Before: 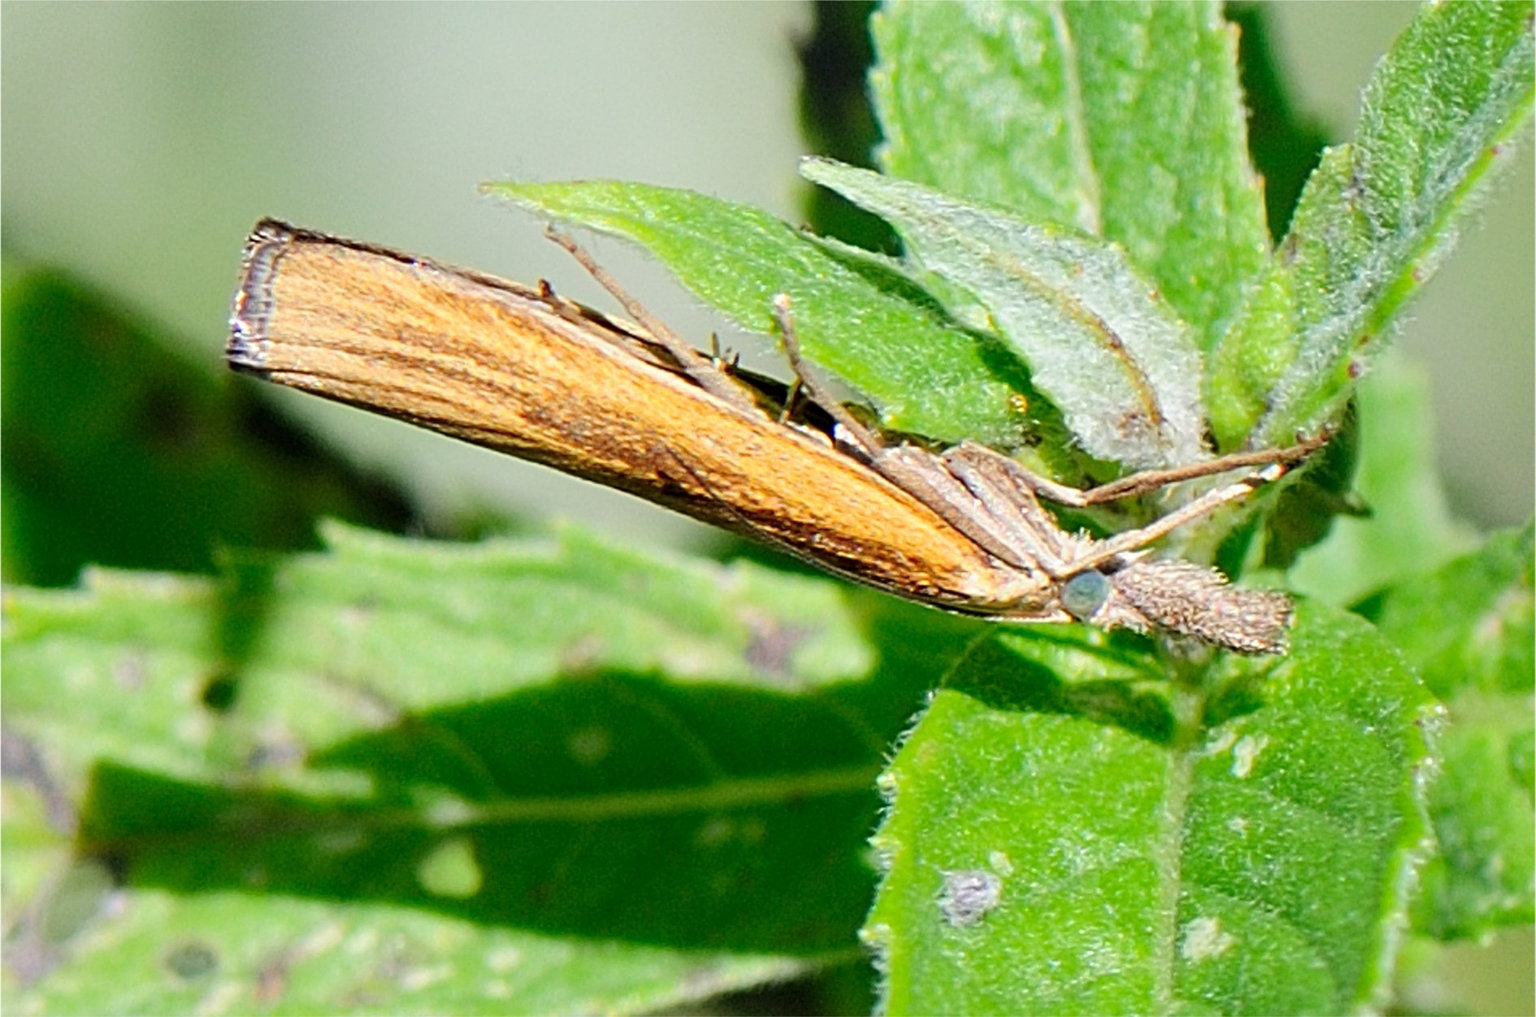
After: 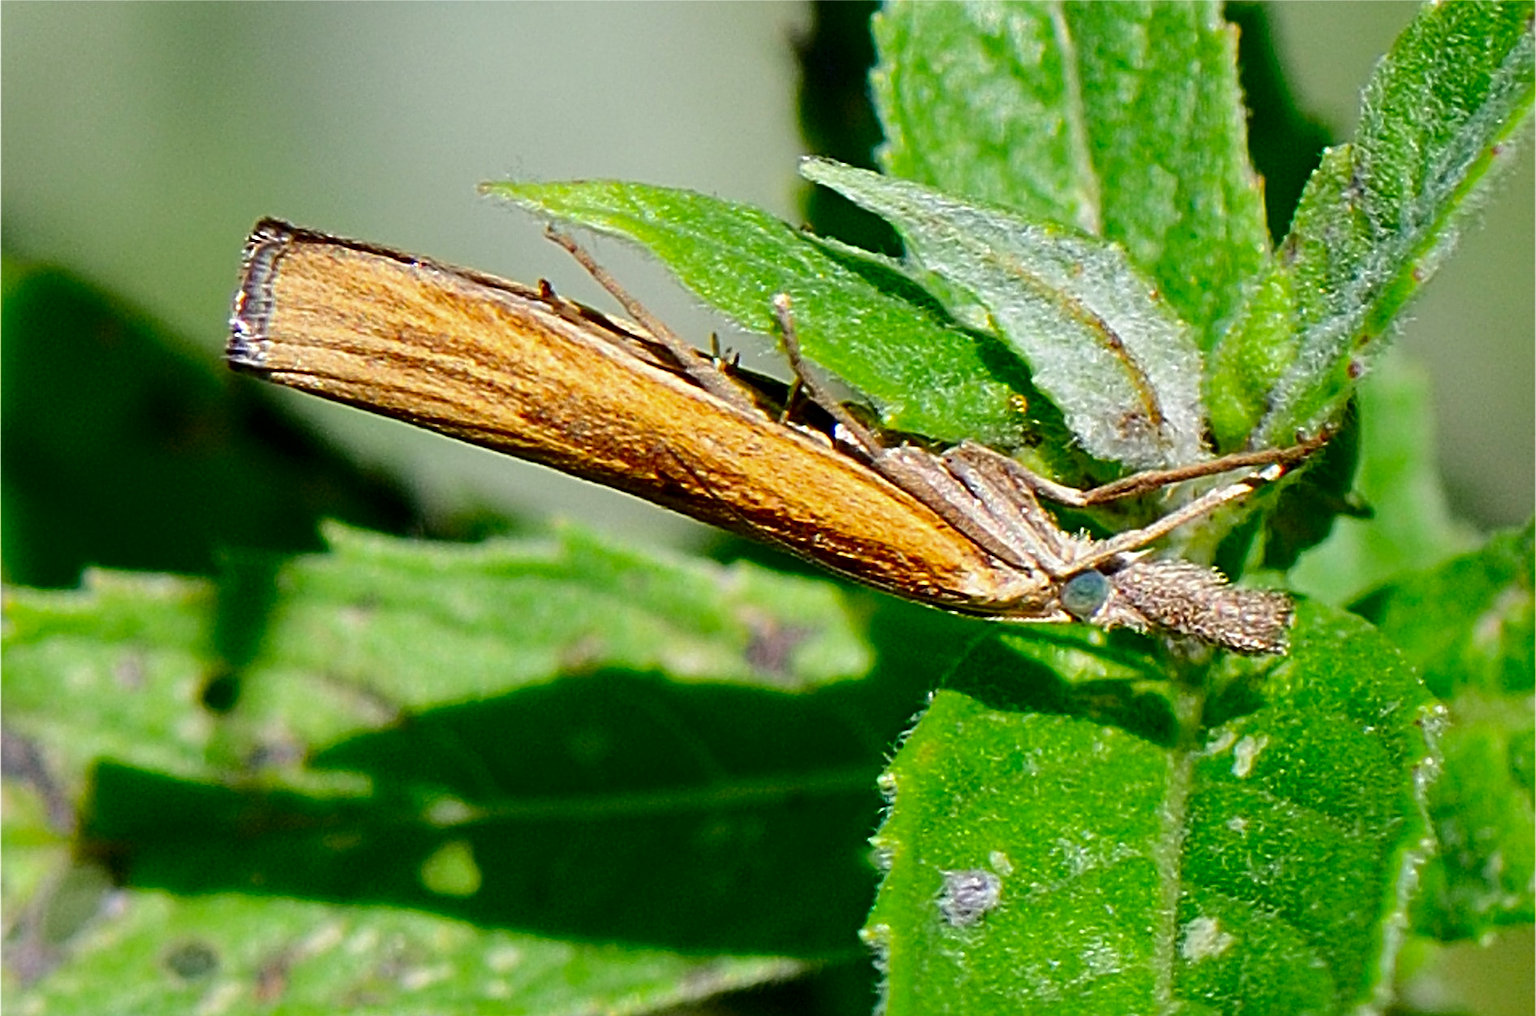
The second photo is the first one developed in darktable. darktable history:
tone equalizer: edges refinement/feathering 500, mask exposure compensation -1.57 EV, preserve details no
contrast brightness saturation: brightness -0.253, saturation 0.199
sharpen: on, module defaults
